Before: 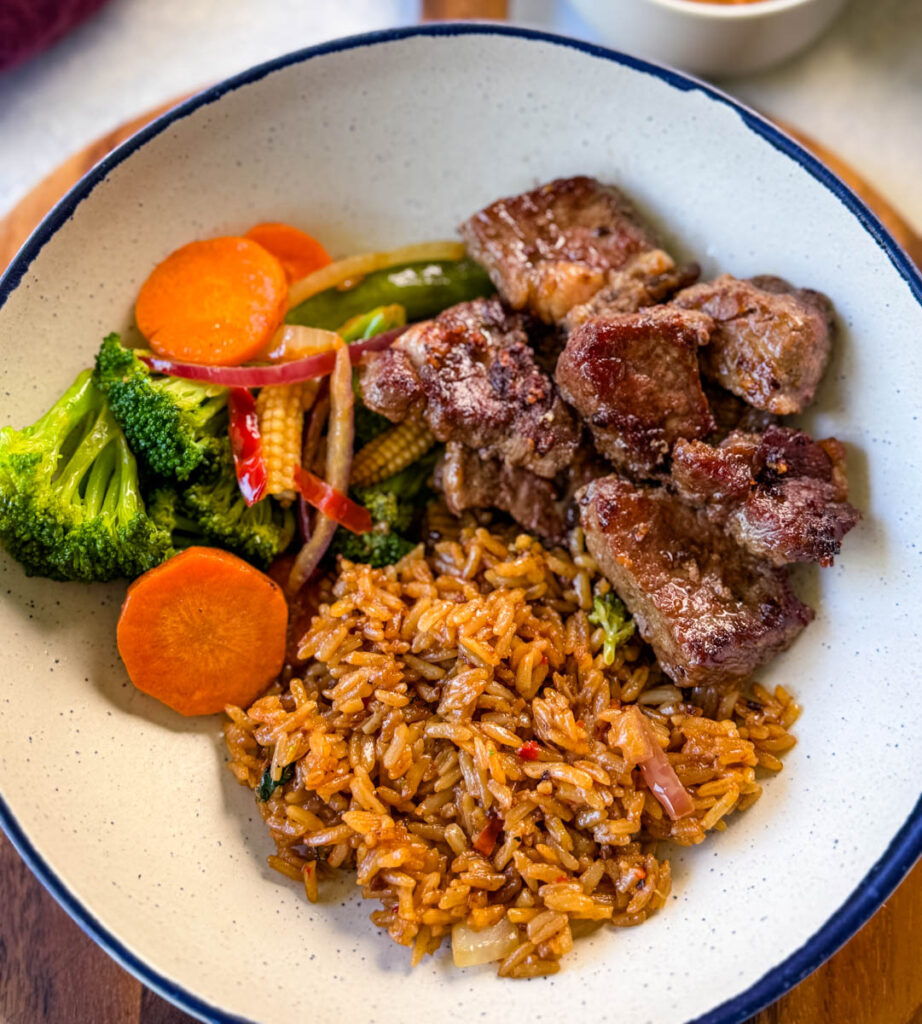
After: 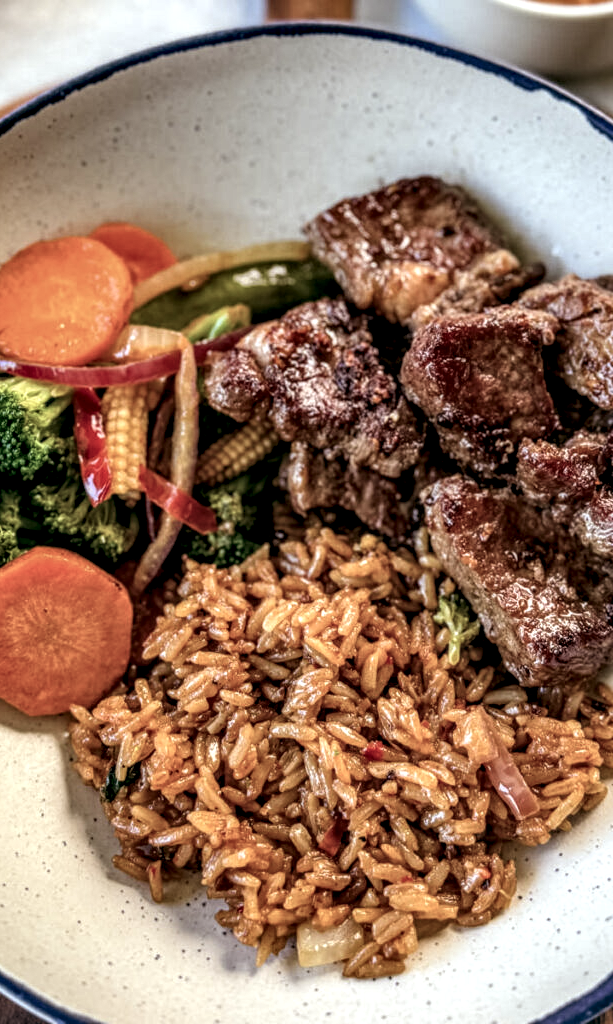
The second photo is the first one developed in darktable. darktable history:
color balance: lift [1, 0.994, 1.002, 1.006], gamma [0.957, 1.081, 1.016, 0.919], gain [0.97, 0.972, 1.01, 1.028], input saturation 91.06%, output saturation 79.8%
crop: left 16.899%, right 16.556%
local contrast: highlights 0%, shadows 0%, detail 182%
